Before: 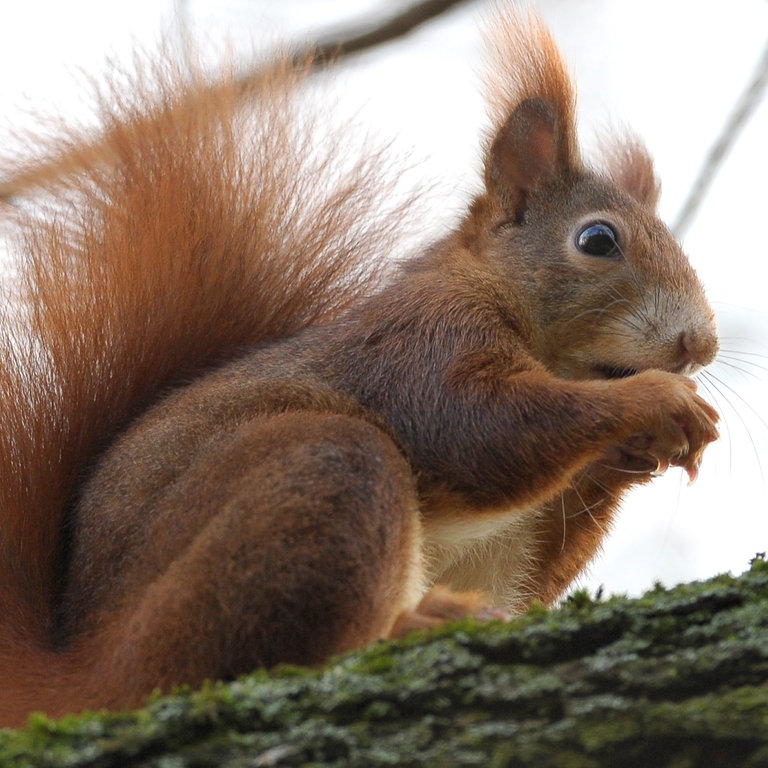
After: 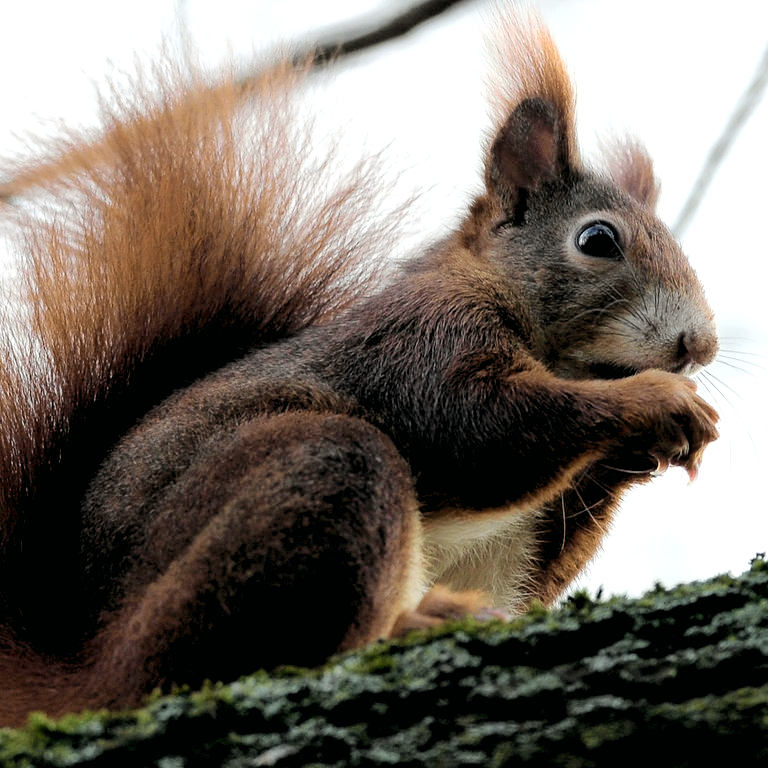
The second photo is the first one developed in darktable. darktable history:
tone curve: curves: ch0 [(0, 0) (0.081, 0.044) (0.185, 0.145) (0.283, 0.273) (0.405, 0.449) (0.495, 0.554) (0.686, 0.743) (0.826, 0.853) (0.978, 0.988)]; ch1 [(0, 0) (0.147, 0.166) (0.321, 0.362) (0.371, 0.402) (0.423, 0.426) (0.479, 0.472) (0.505, 0.497) (0.521, 0.506) (0.551, 0.546) (0.586, 0.571) (0.625, 0.638) (0.68, 0.715) (1, 1)]; ch2 [(0, 0) (0.346, 0.378) (0.404, 0.427) (0.502, 0.498) (0.531, 0.517) (0.547, 0.526) (0.582, 0.571) (0.629, 0.626) (0.717, 0.678) (1, 1)], color space Lab, independent channels, preserve colors none
rgb levels: levels [[0.034, 0.472, 0.904], [0, 0.5, 1], [0, 0.5, 1]]
